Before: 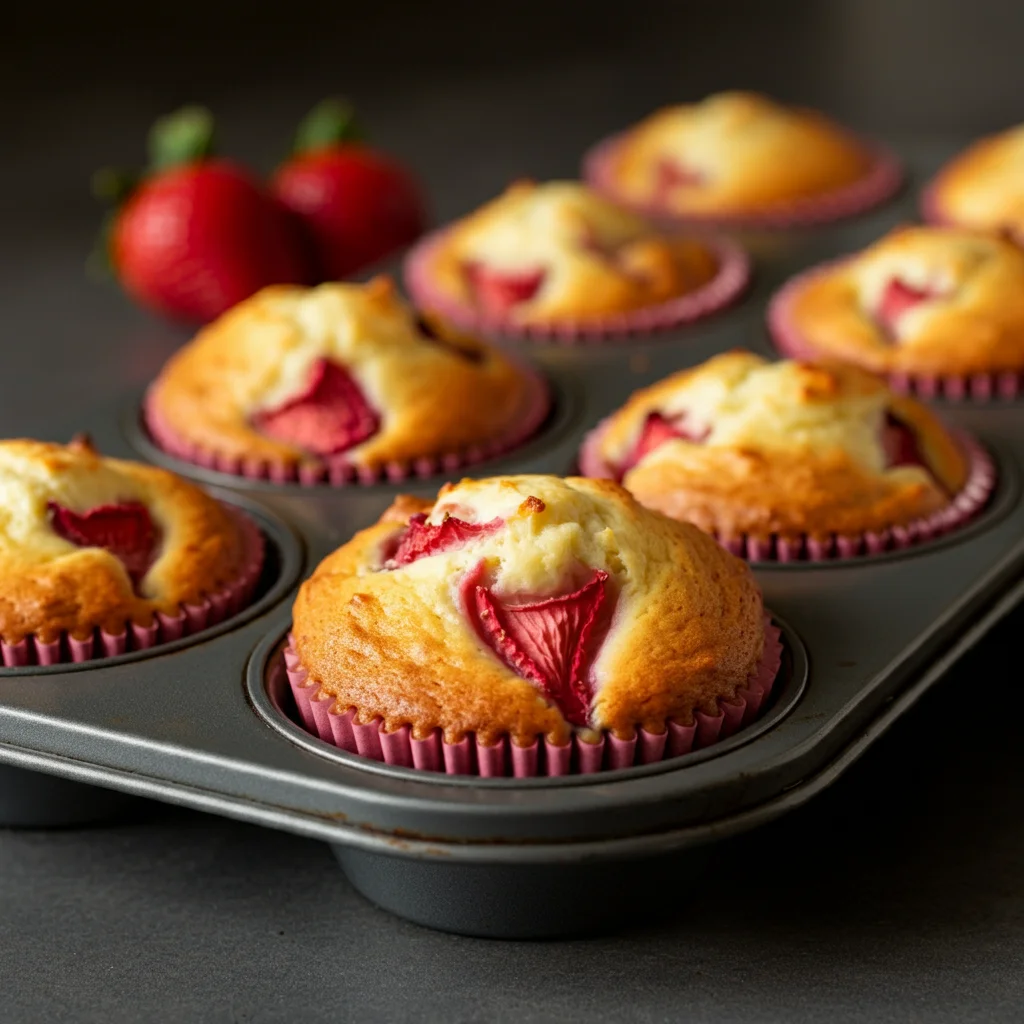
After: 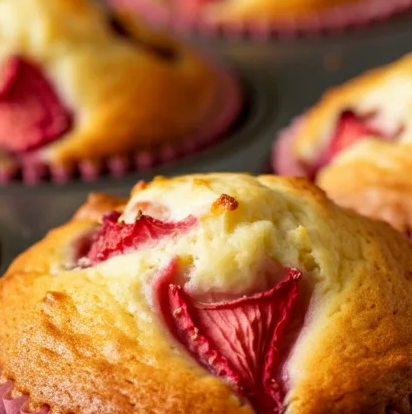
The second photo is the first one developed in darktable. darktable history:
exposure: black level correction 0.001, compensate exposure bias true, compensate highlight preservation false
crop: left 30.023%, top 29.549%, right 29.705%, bottom 29.931%
